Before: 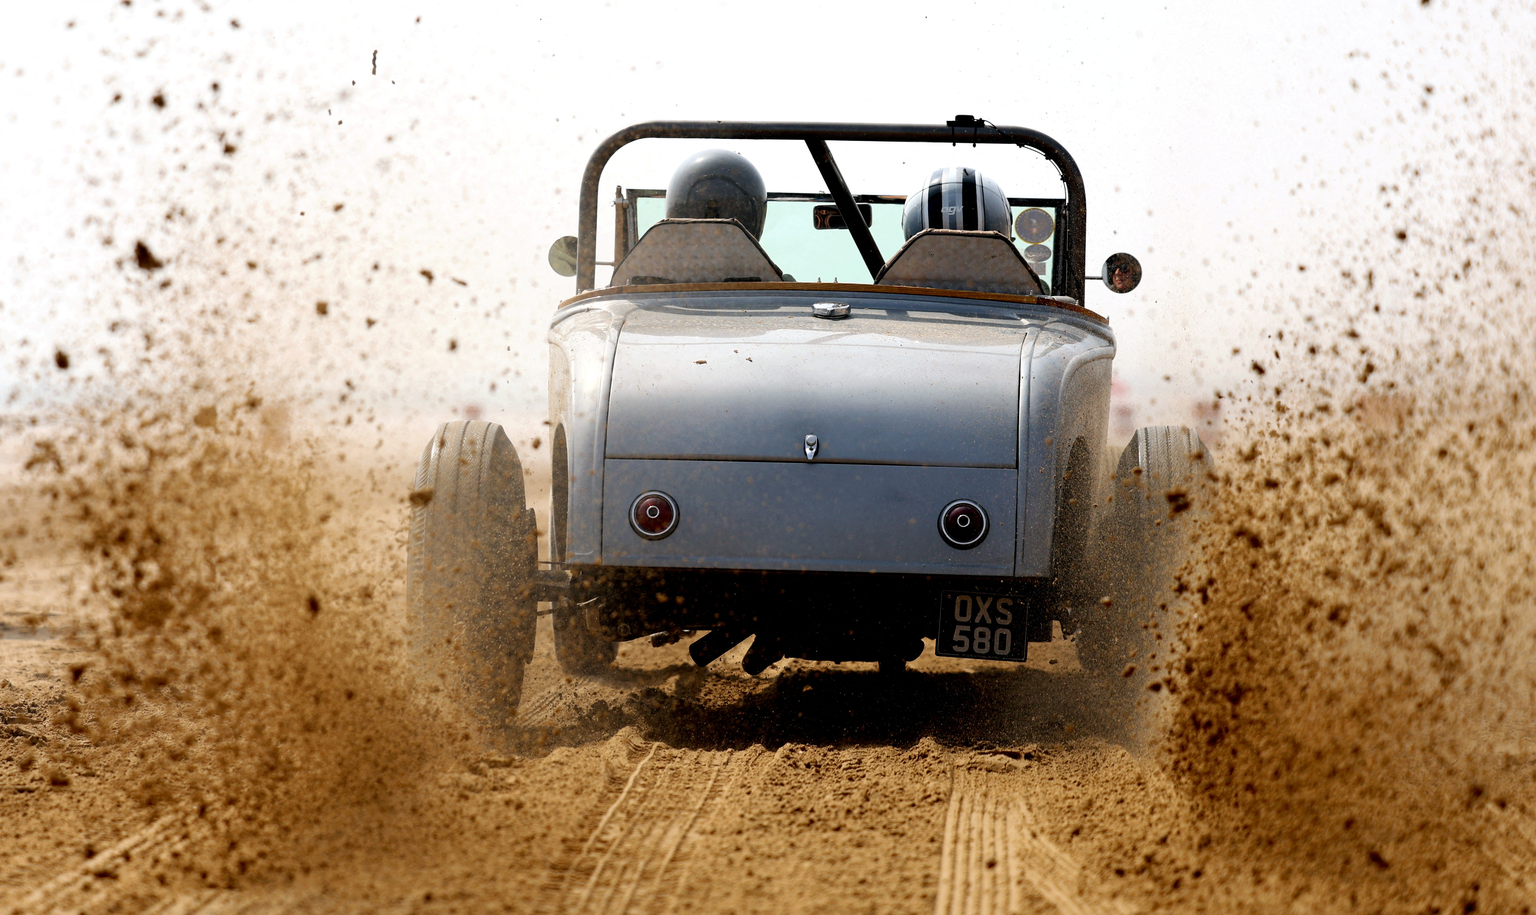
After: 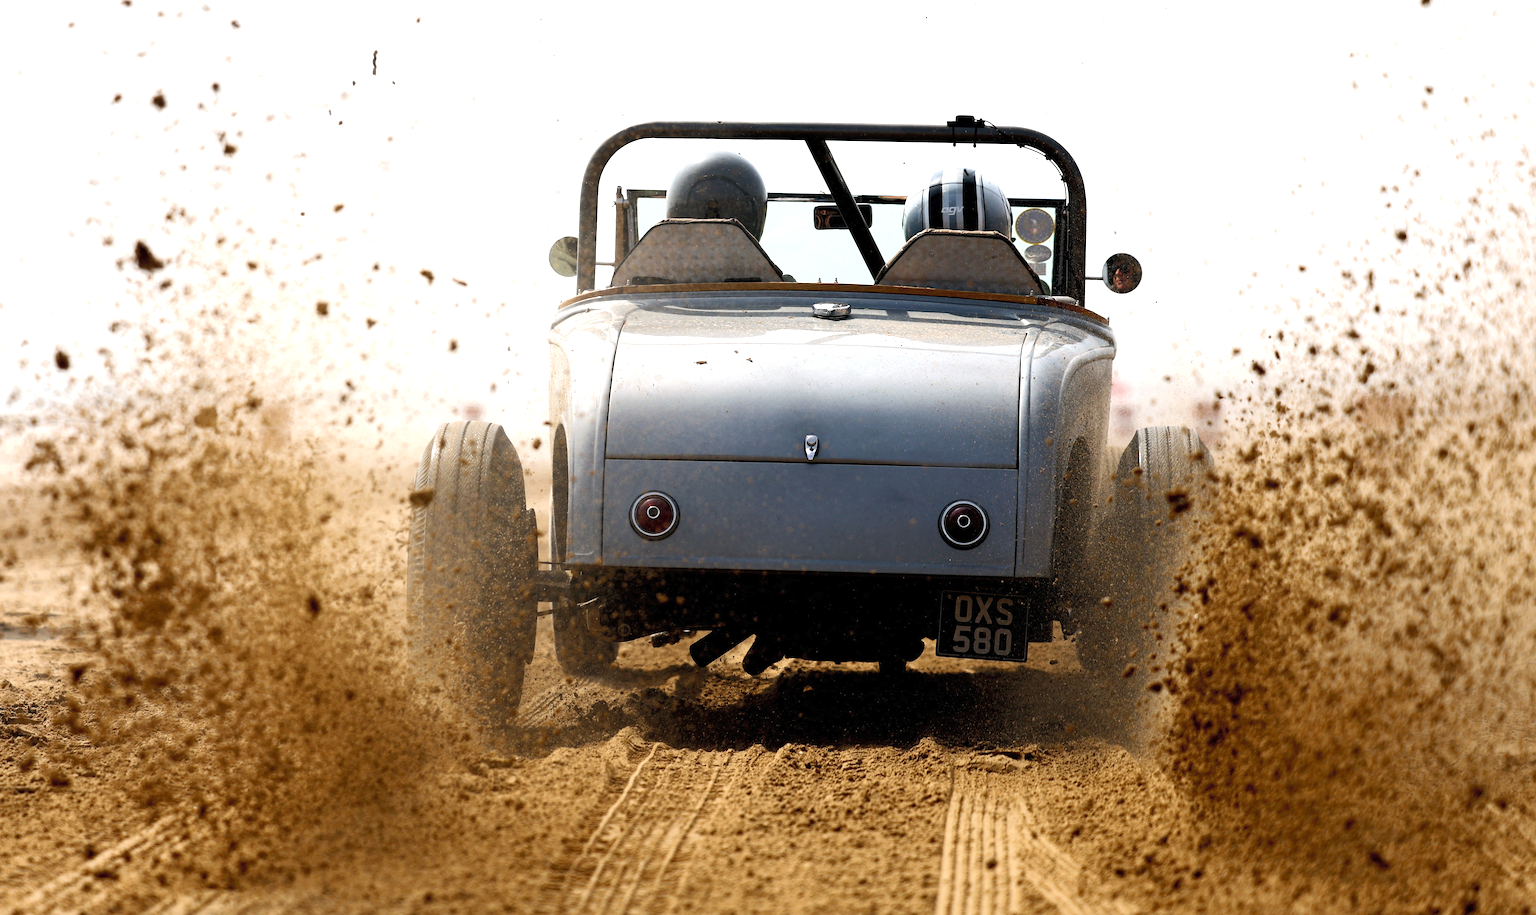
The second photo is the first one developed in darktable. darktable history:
tone equalizer: -8 EV -0.415 EV, -7 EV -0.394 EV, -6 EV -0.318 EV, -5 EV -0.236 EV, -3 EV 0.233 EV, -2 EV 0.35 EV, -1 EV 0.401 EV, +0 EV 0.415 EV, edges refinement/feathering 500, mask exposure compensation -1.57 EV, preserve details no
tone curve: curves: ch0 [(0, 0) (0.003, 0.013) (0.011, 0.02) (0.025, 0.037) (0.044, 0.068) (0.069, 0.108) (0.1, 0.138) (0.136, 0.168) (0.177, 0.203) (0.224, 0.241) (0.277, 0.281) (0.335, 0.328) (0.399, 0.382) (0.468, 0.448) (0.543, 0.519) (0.623, 0.603) (0.709, 0.705) (0.801, 0.808) (0.898, 0.903) (1, 1)], color space Lab, independent channels, preserve colors none
